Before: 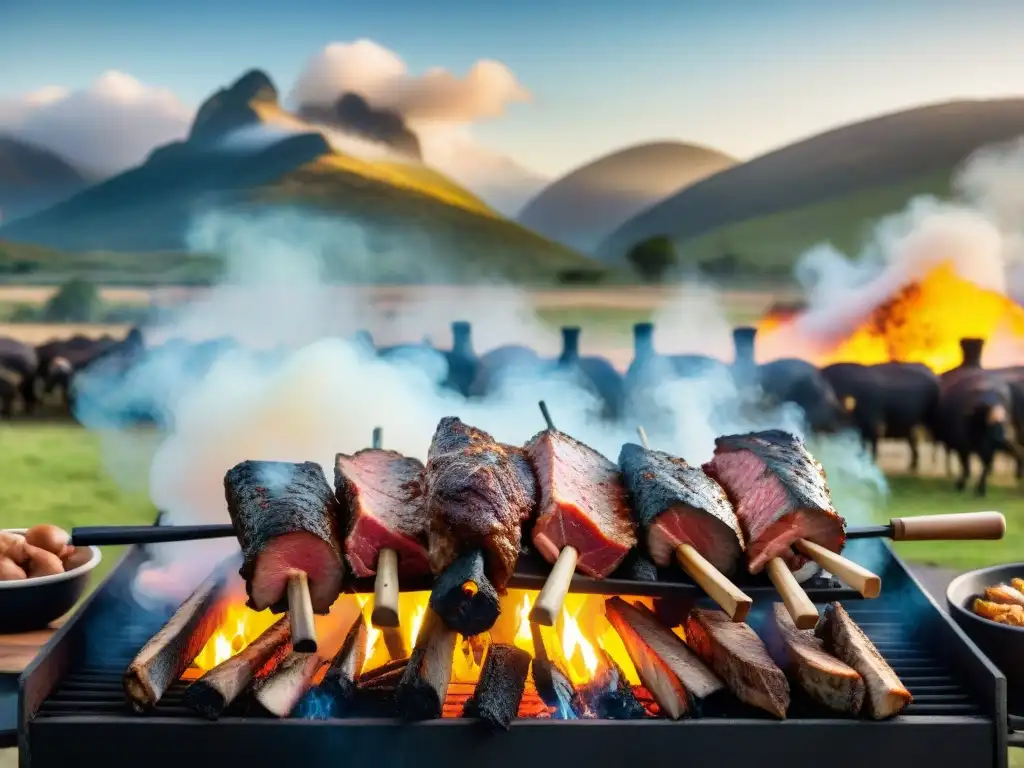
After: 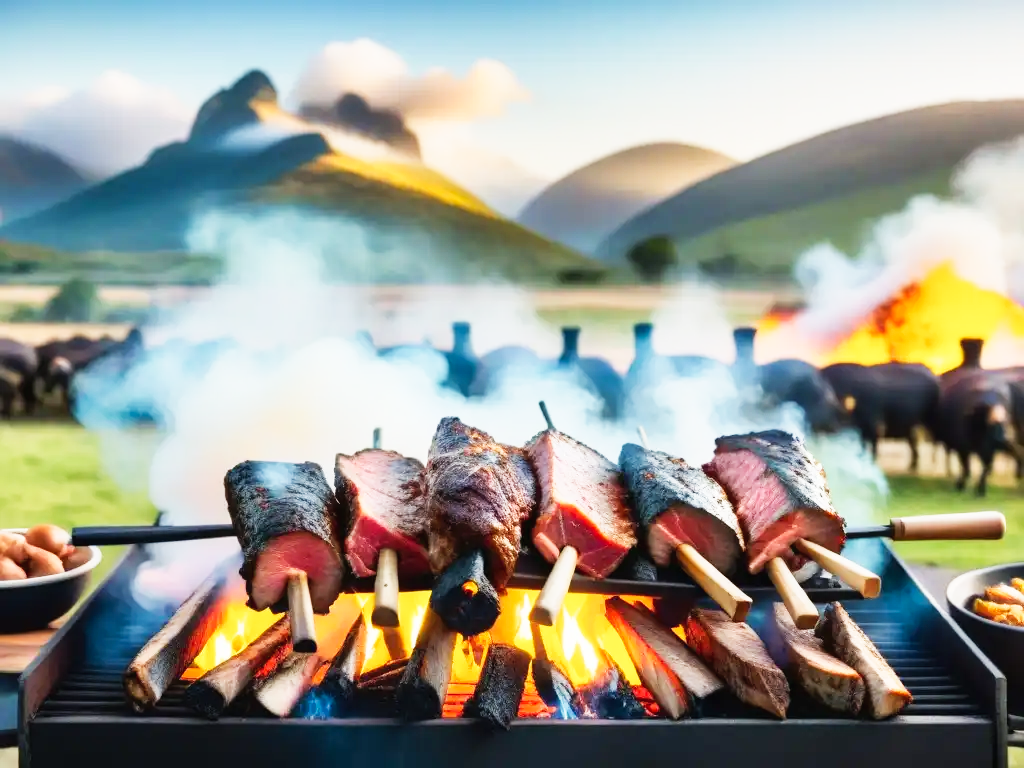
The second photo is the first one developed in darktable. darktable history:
tone curve: curves: ch0 [(0, 0.017) (0.259, 0.344) (0.593, 0.778) (0.786, 0.931) (1, 0.999)]; ch1 [(0, 0) (0.405, 0.387) (0.442, 0.47) (0.492, 0.5) (0.511, 0.503) (0.548, 0.596) (0.7, 0.795) (1, 1)]; ch2 [(0, 0) (0.411, 0.433) (0.5, 0.504) (0.535, 0.581) (1, 1)], preserve colors none
